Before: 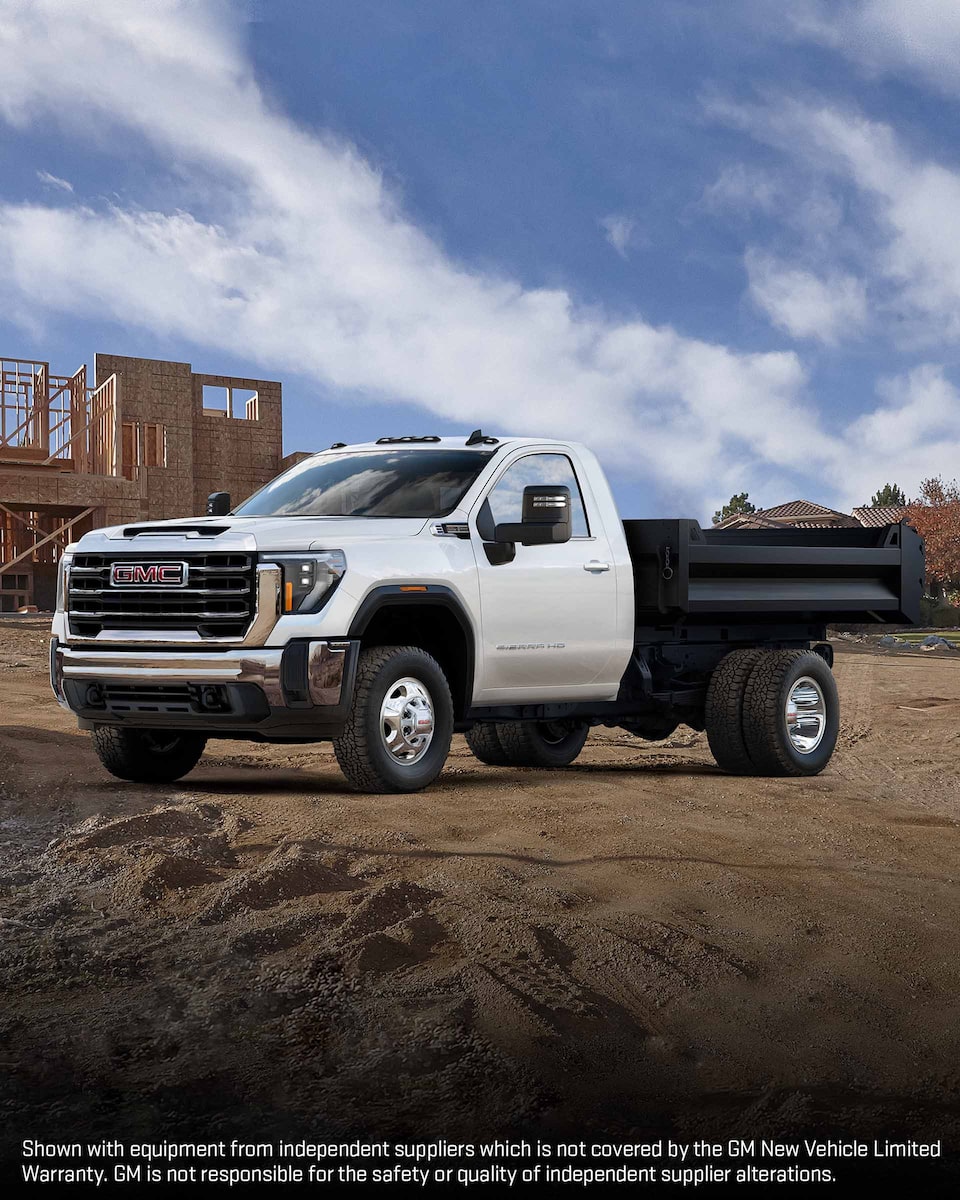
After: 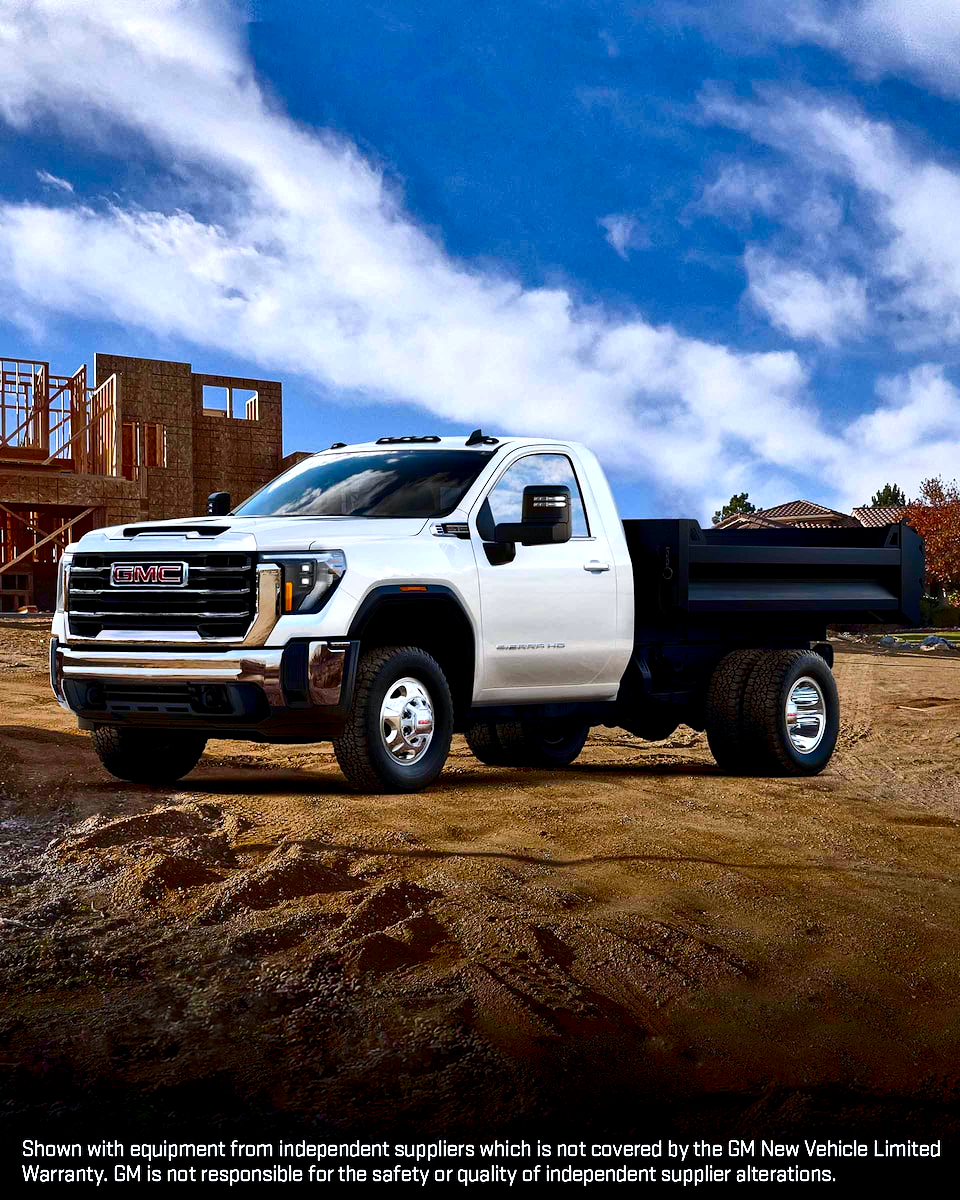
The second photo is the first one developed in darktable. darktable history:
shadows and highlights: highlights color adjustment 0%, low approximation 0.01, soften with gaussian
exposure: black level correction 0.003, exposure 0.383 EV, compensate highlight preservation false
color balance rgb: linear chroma grading › global chroma 15%, perceptual saturation grading › global saturation 30%
local contrast: highlights 100%, shadows 100%, detail 120%, midtone range 0.2
white balance: red 0.988, blue 1.017
tone equalizer: on, module defaults
contrast brightness saturation: contrast 0.19, brightness -0.24, saturation 0.11
